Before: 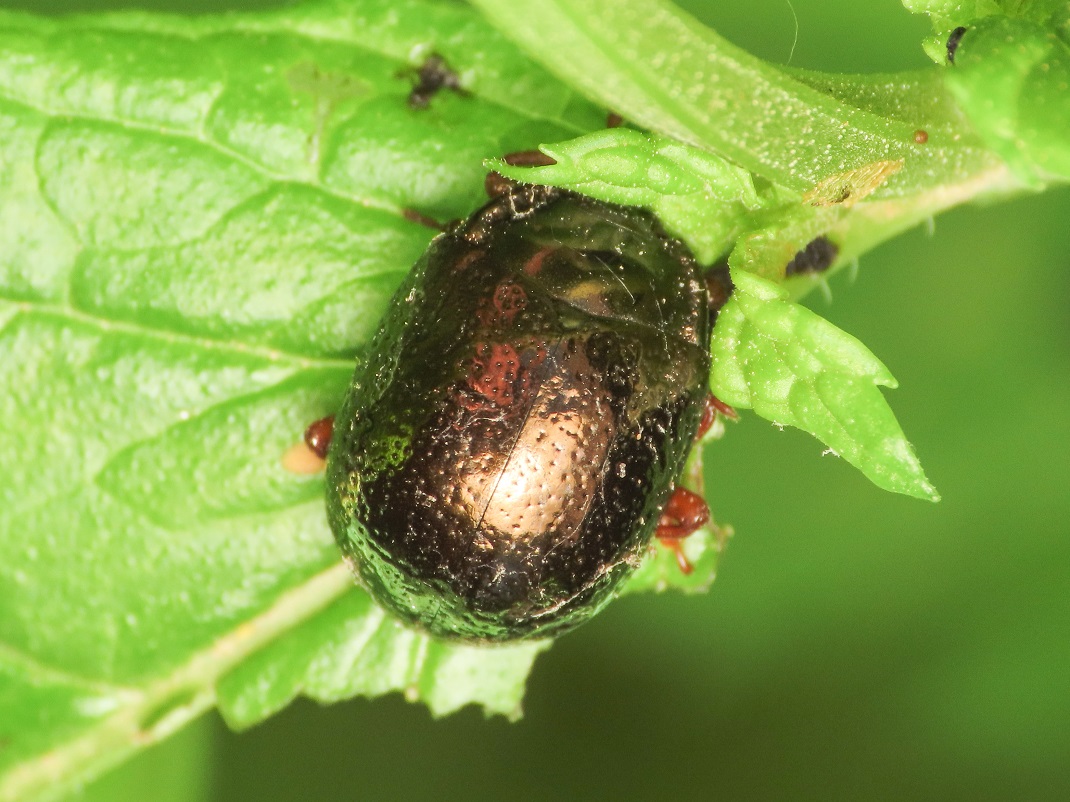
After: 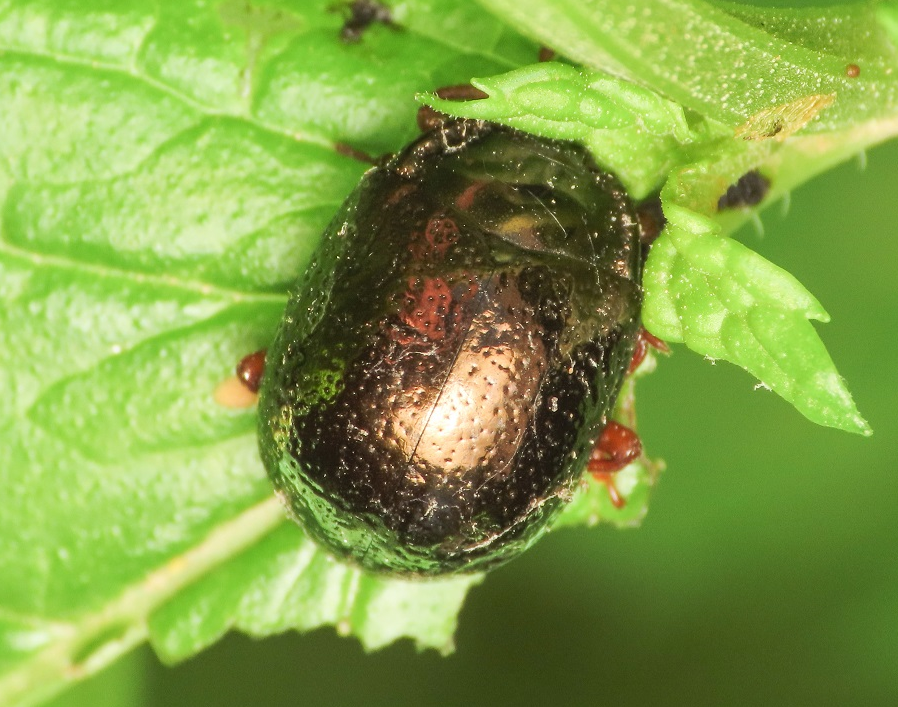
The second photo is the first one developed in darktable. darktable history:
crop: left 6.435%, top 8.277%, right 9.548%, bottom 3.562%
